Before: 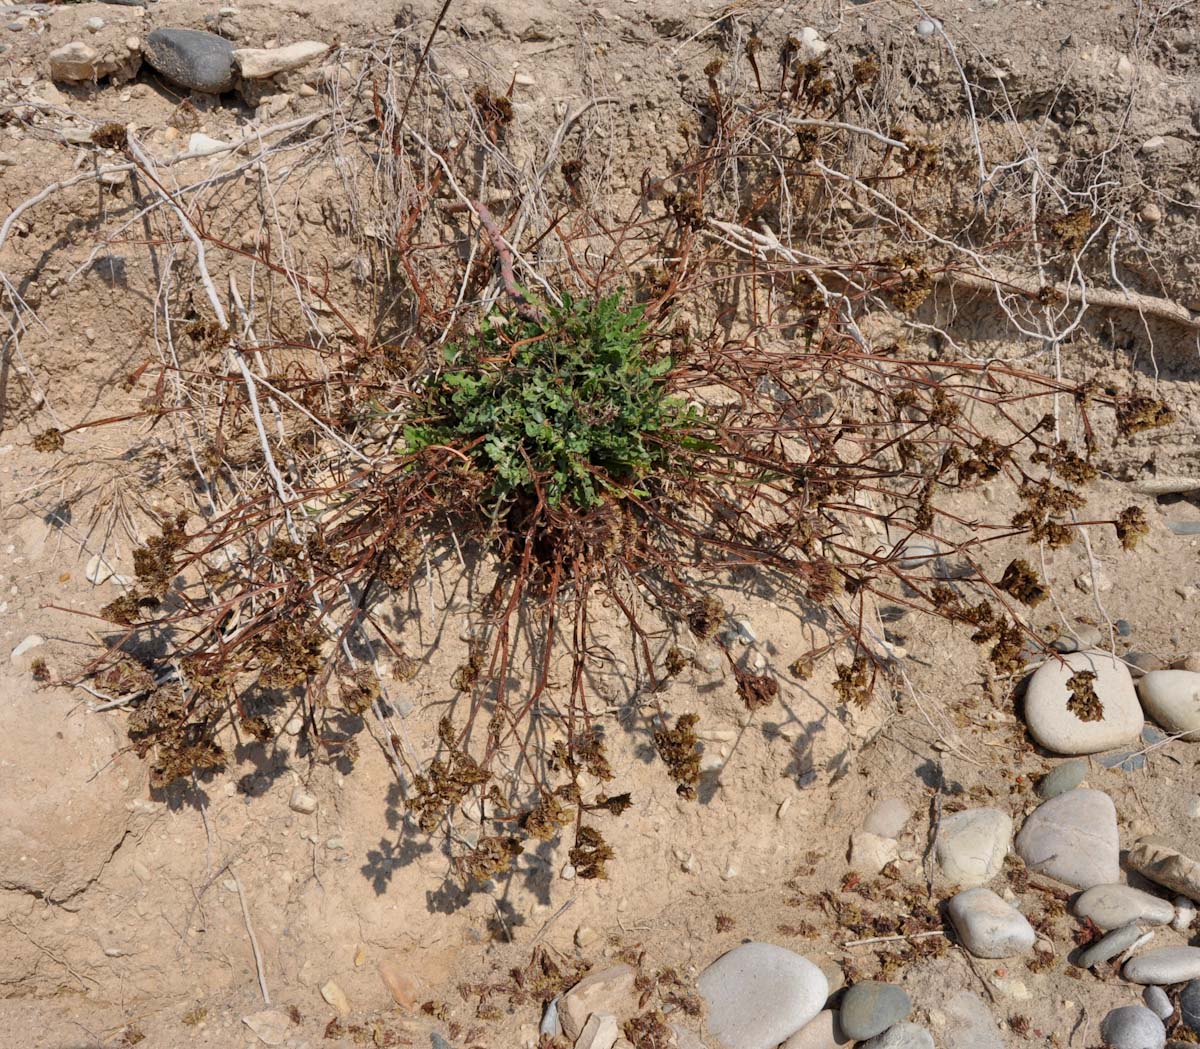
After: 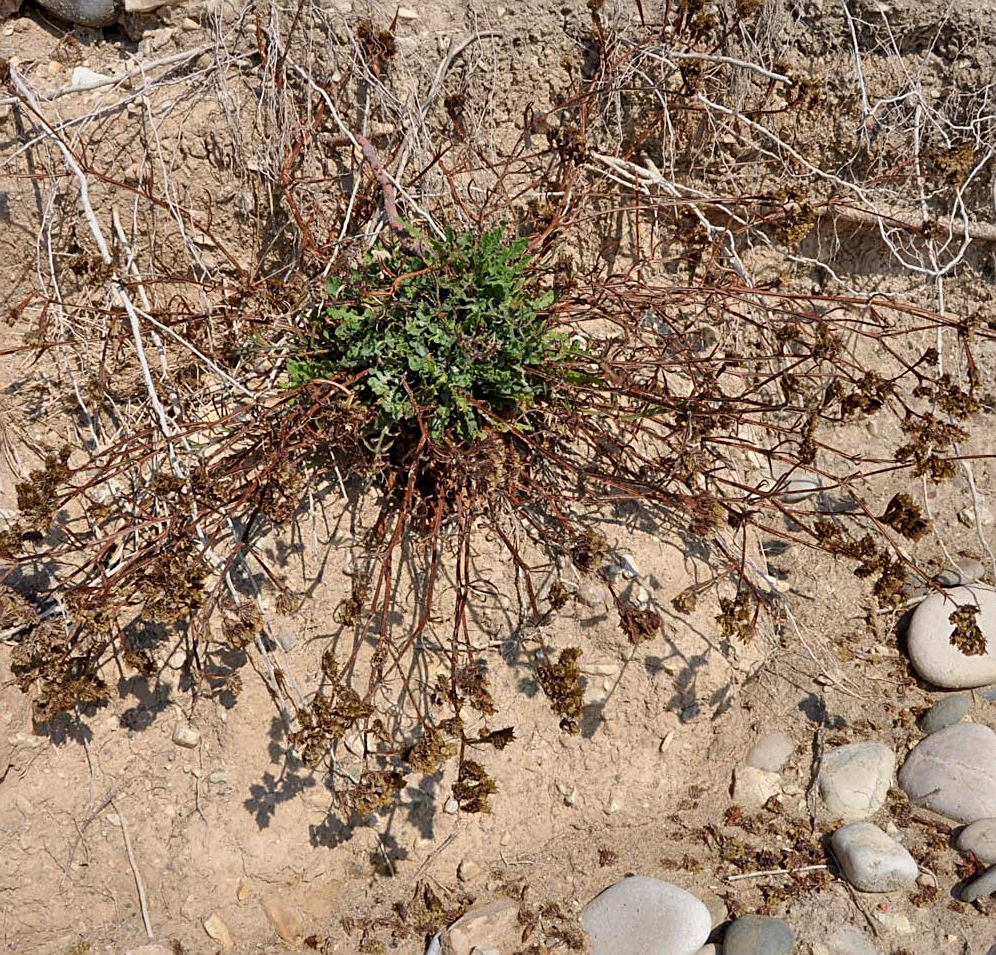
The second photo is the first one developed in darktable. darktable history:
tone equalizer: on, module defaults
crop: left 9.827%, top 6.316%, right 7.165%, bottom 2.609%
sharpen: on, module defaults
local contrast: mode bilateral grid, contrast 19, coarseness 49, detail 120%, midtone range 0.2
